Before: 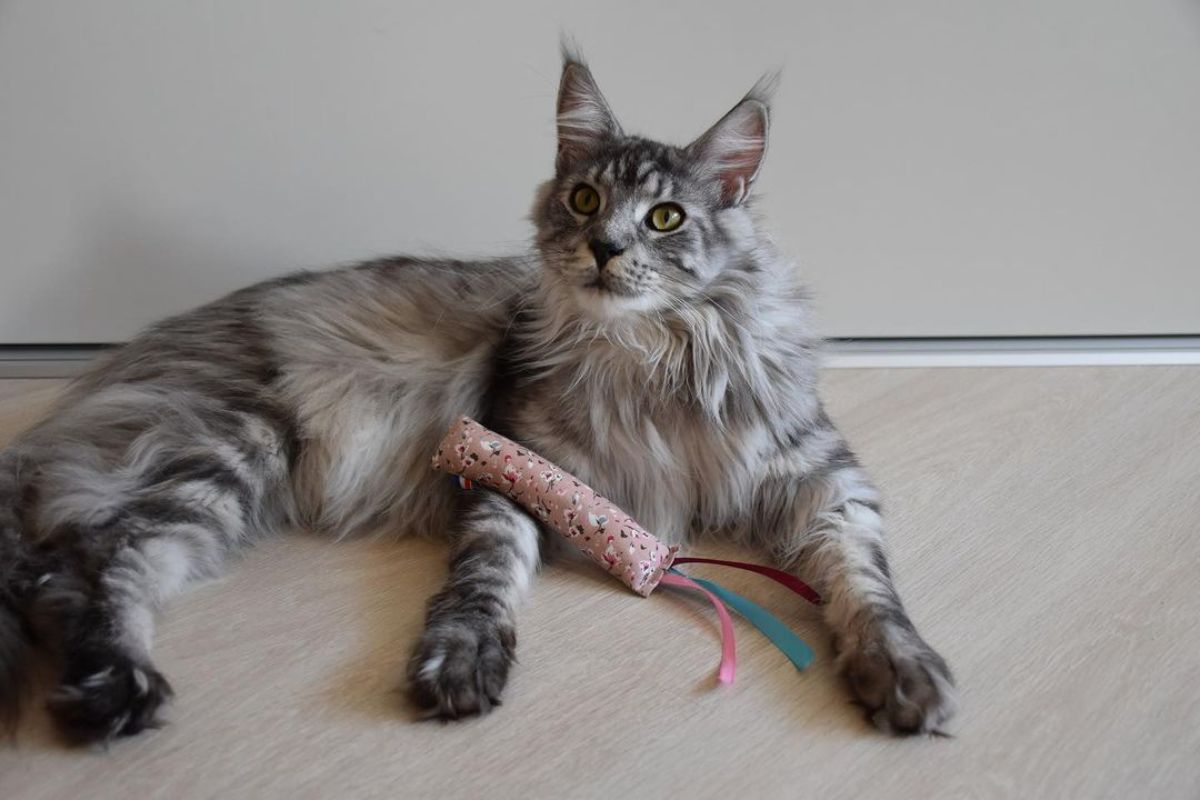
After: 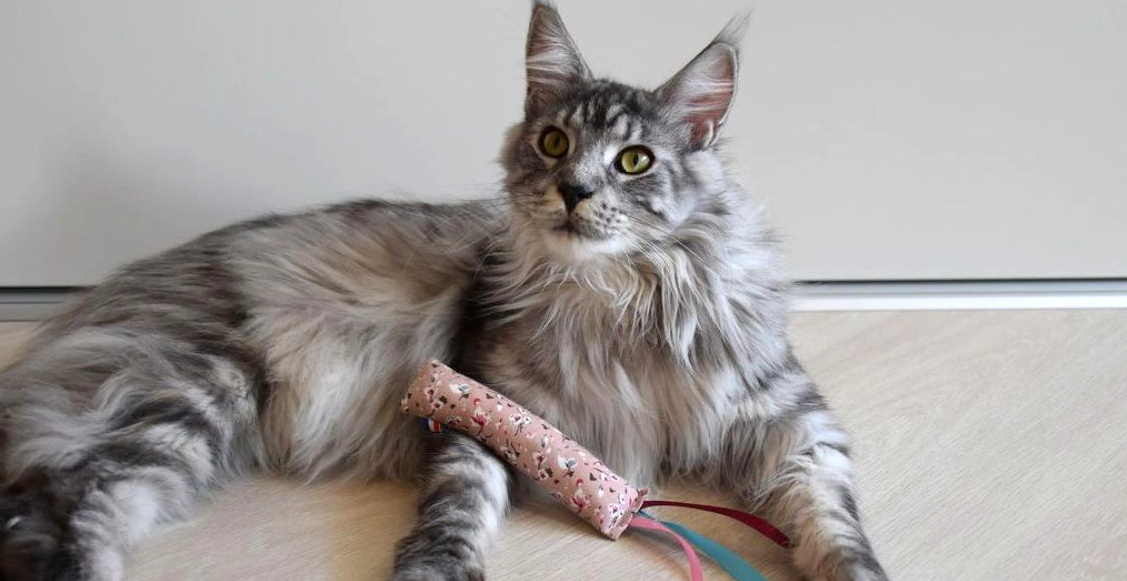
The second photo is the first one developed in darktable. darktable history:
exposure: black level correction 0.001, exposure 0.5 EV, compensate exposure bias true, compensate highlight preservation false
crop: left 2.593%, top 7.169%, right 3.456%, bottom 20.158%
